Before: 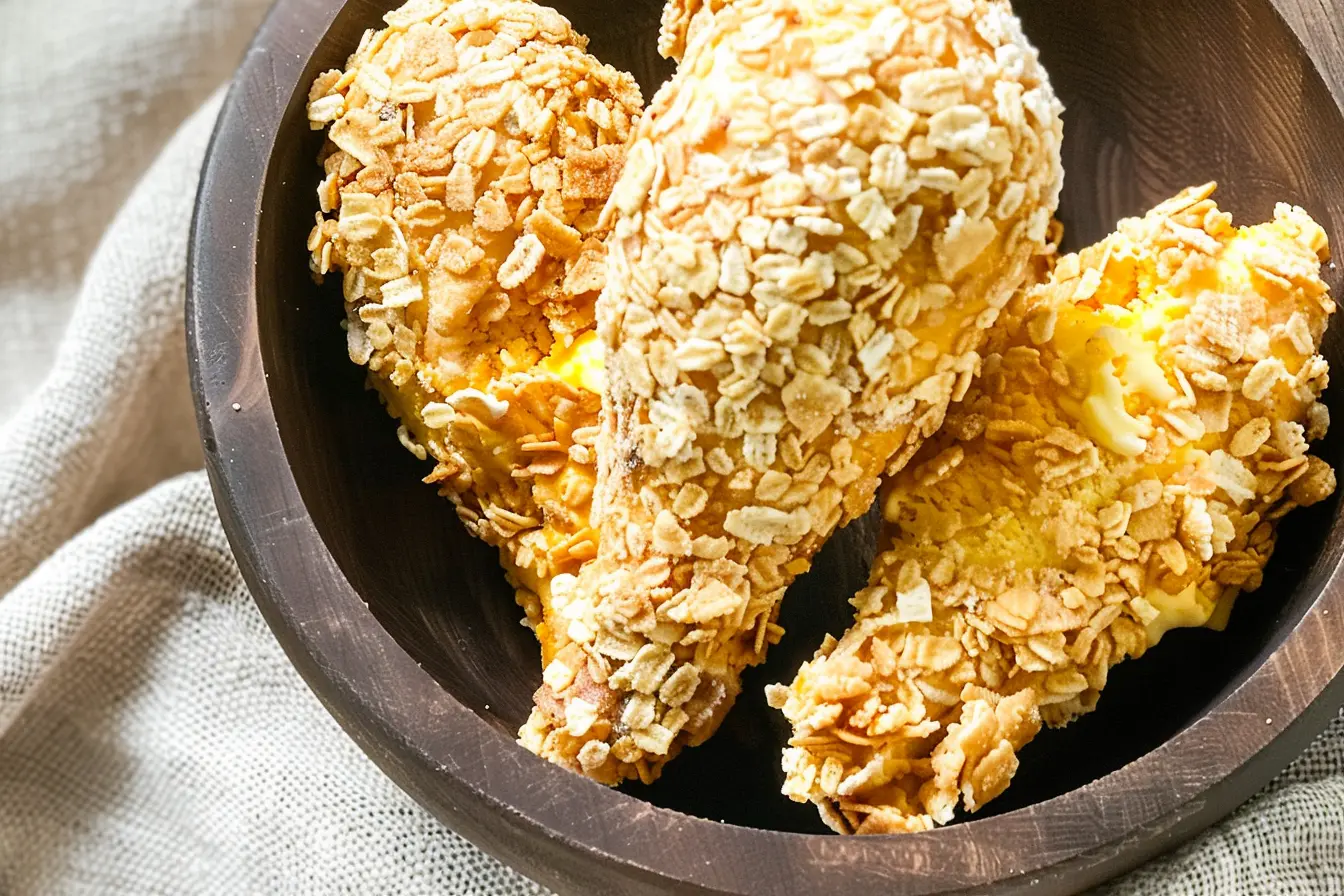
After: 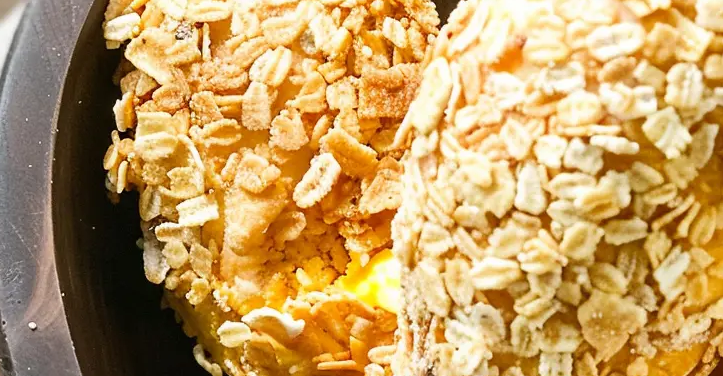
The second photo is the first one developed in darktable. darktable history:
crop: left 15.196%, top 9.072%, right 31.004%, bottom 48.925%
